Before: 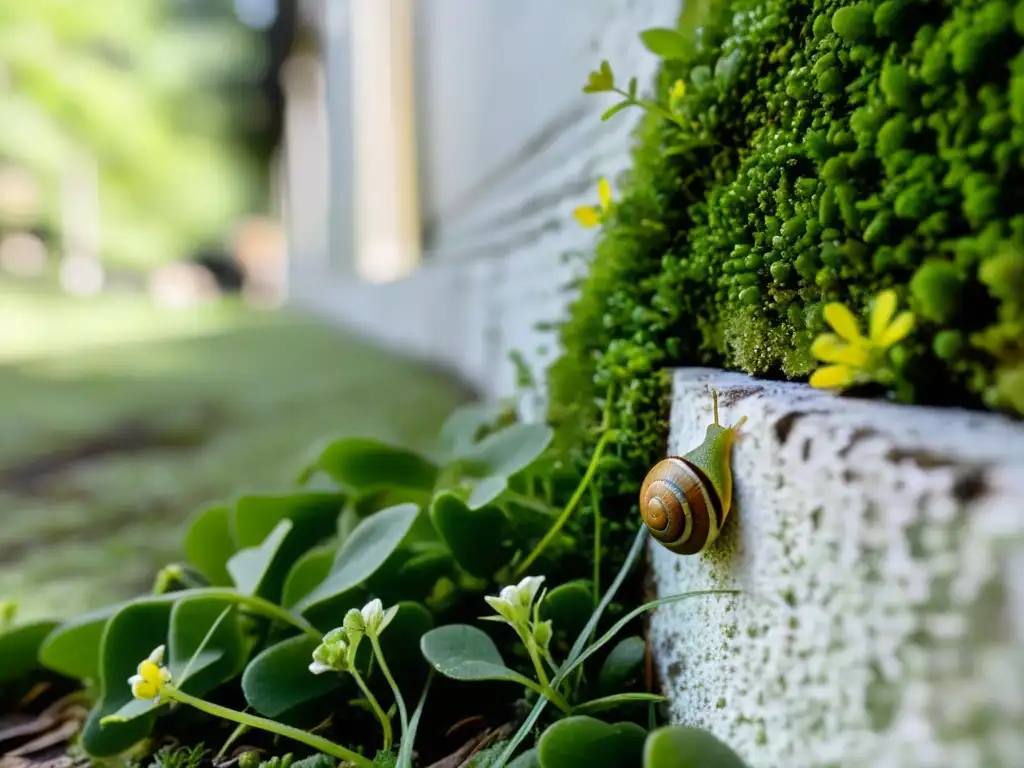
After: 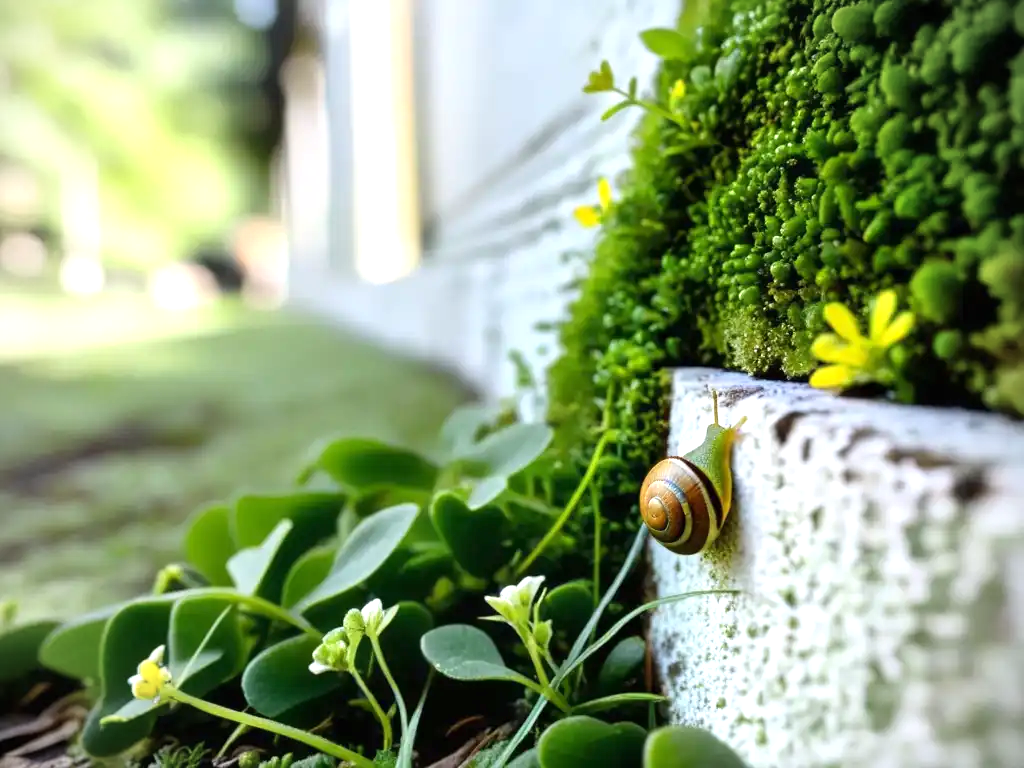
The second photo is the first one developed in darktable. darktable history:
exposure: black level correction 0, exposure 0.681 EV, compensate highlight preservation false
vignetting: fall-off radius 60.94%
